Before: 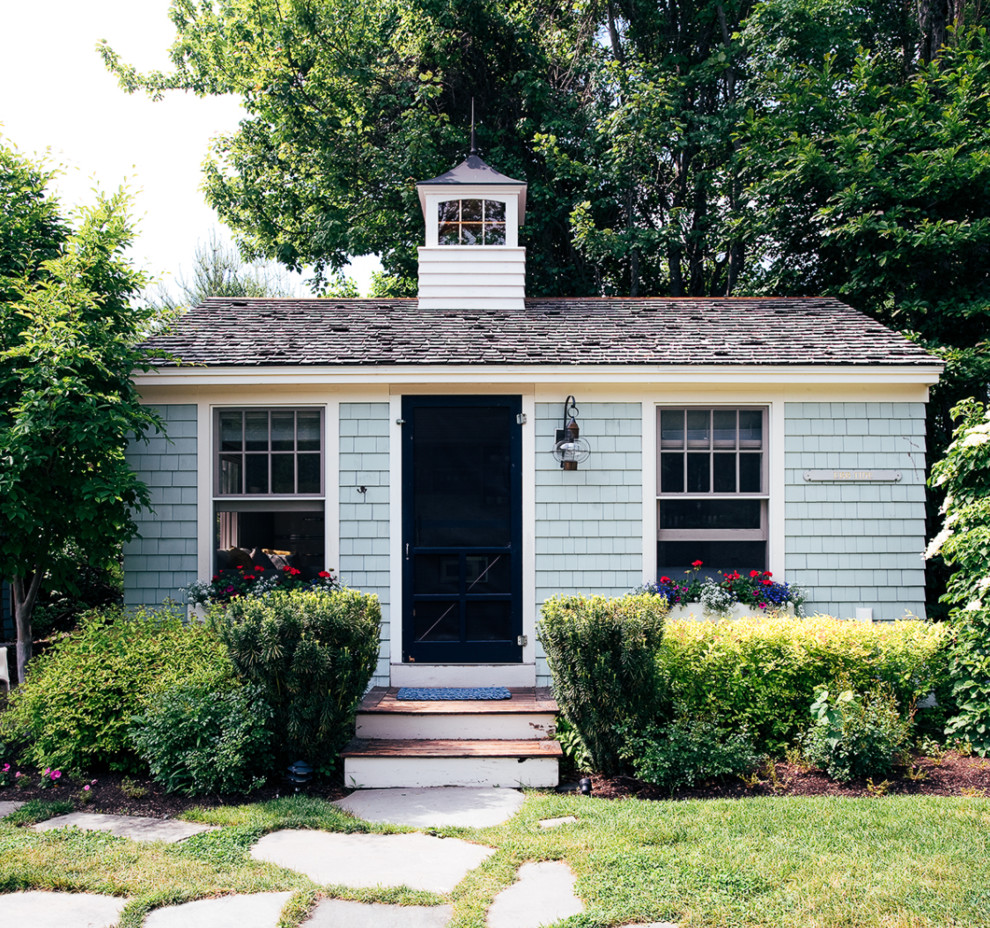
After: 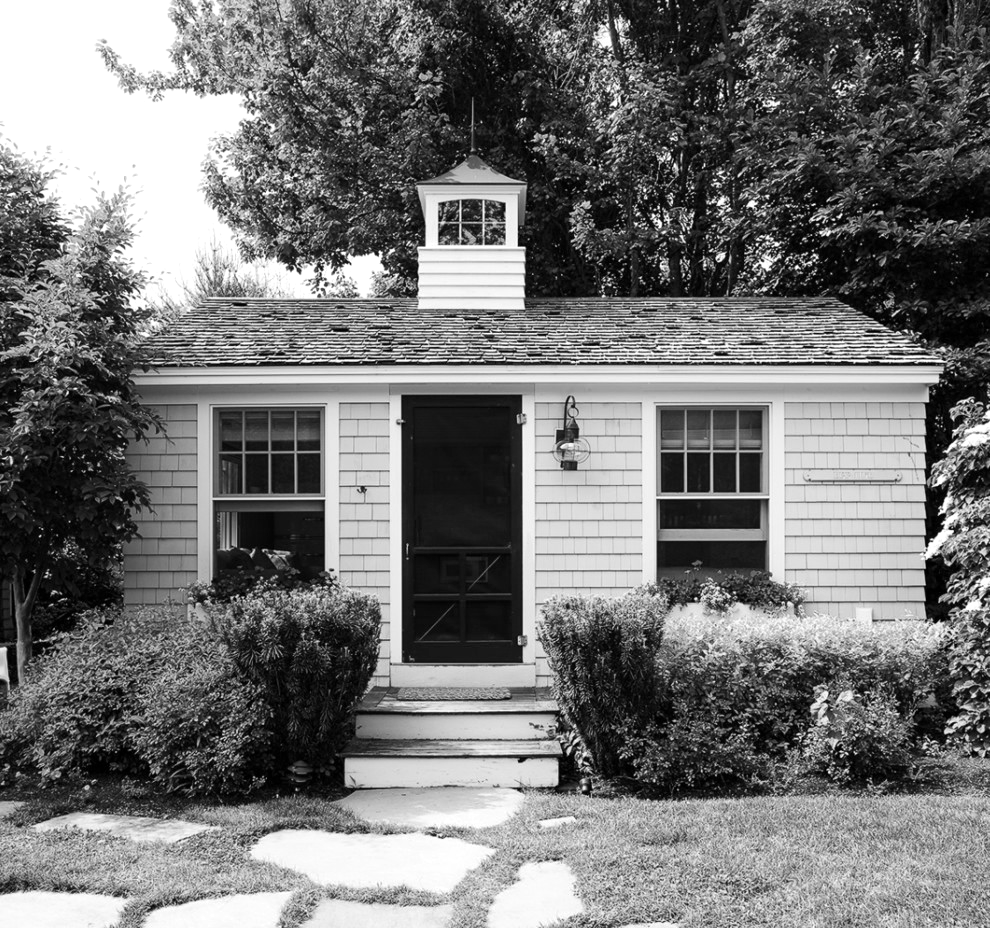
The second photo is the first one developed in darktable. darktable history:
color calibration: output gray [0.253, 0.26, 0.487, 0], gray › normalize channels true, x 0.397, y 0.386, temperature 3705.64 K, gamut compression 0.005
